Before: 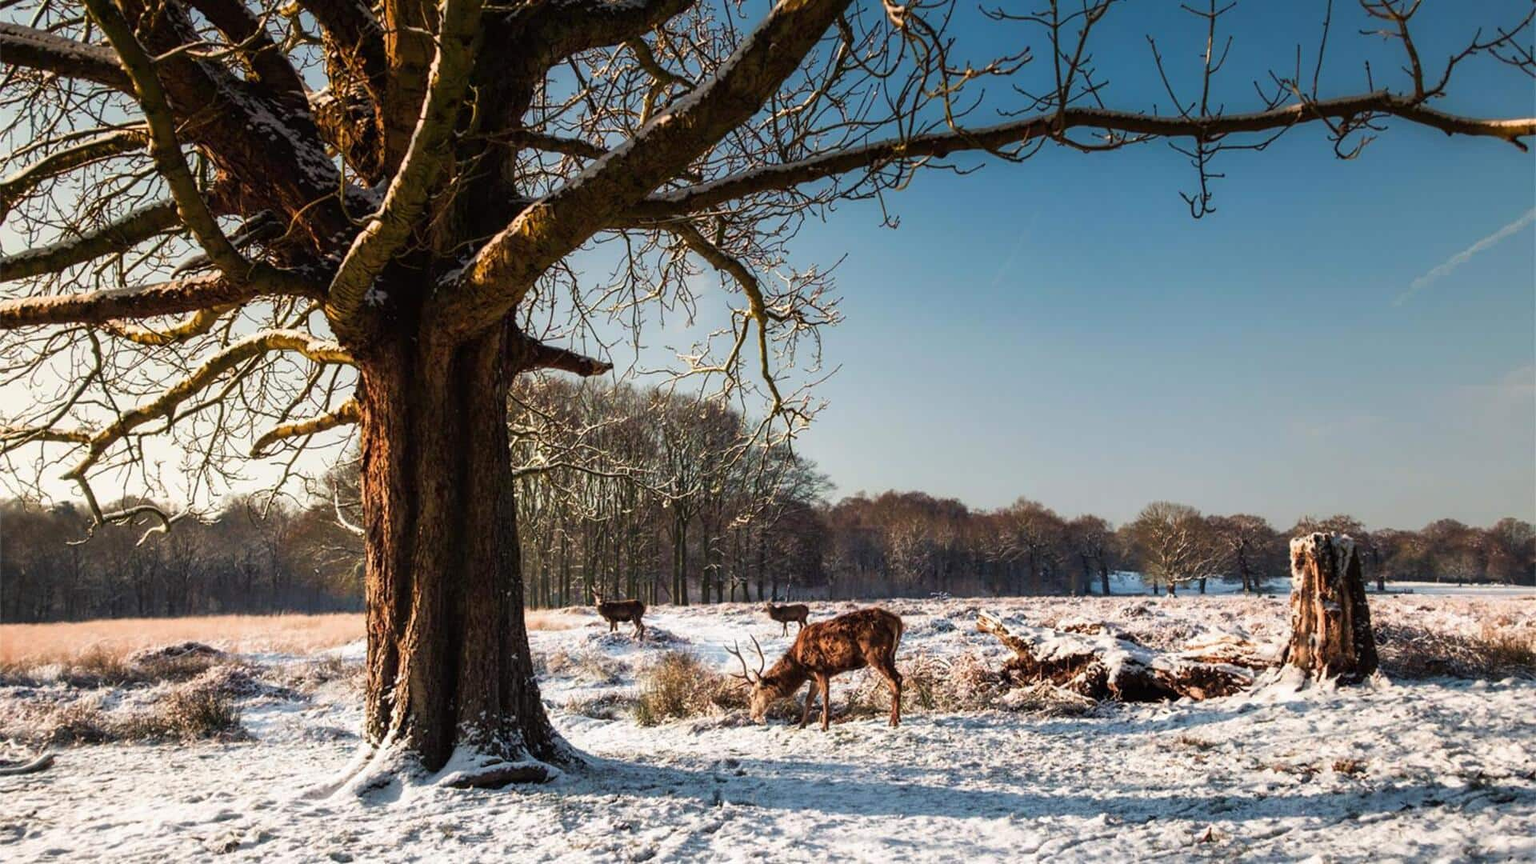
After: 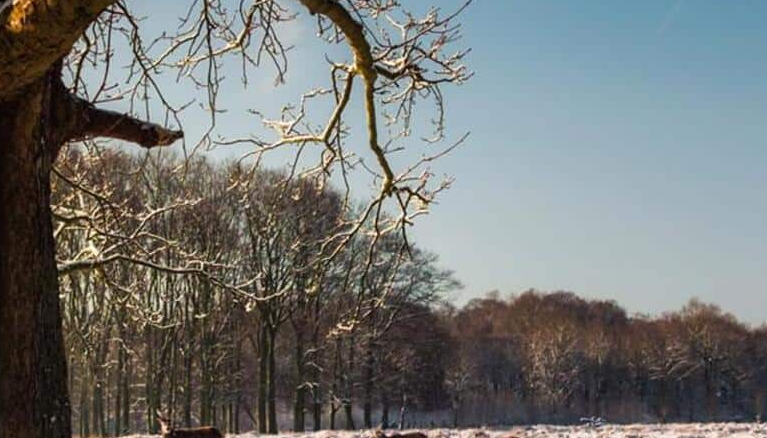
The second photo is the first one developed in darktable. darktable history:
crop: left 30.398%, top 29.931%, right 29.621%, bottom 29.465%
